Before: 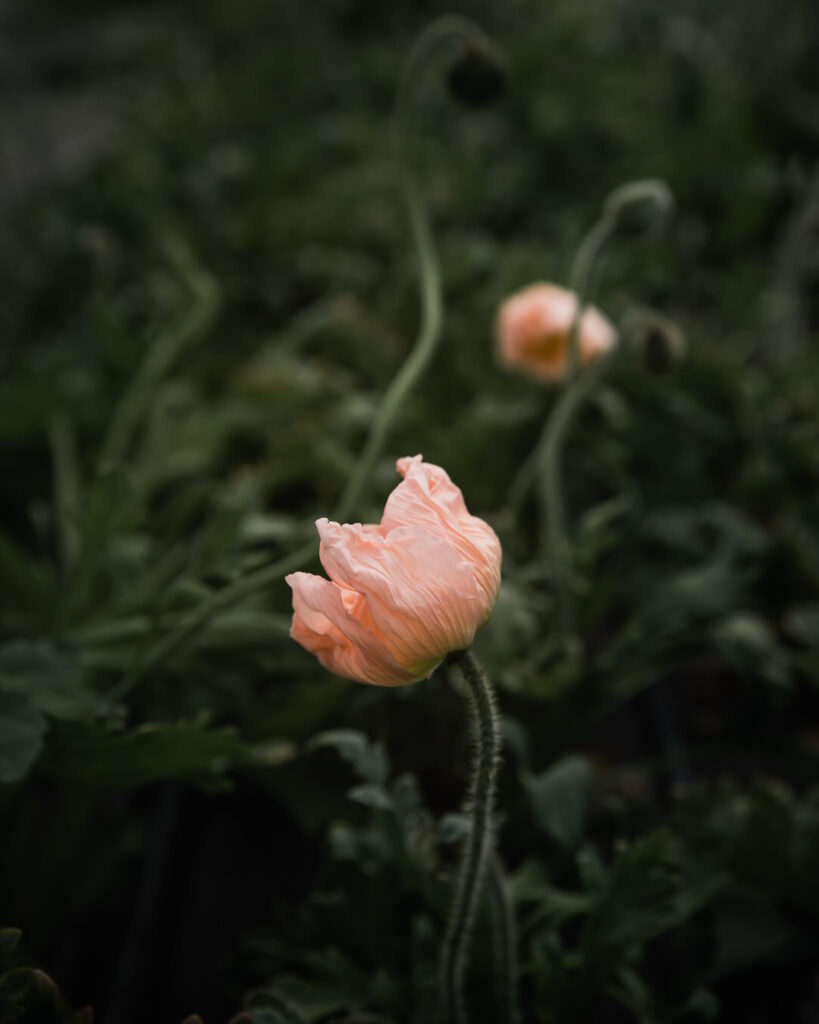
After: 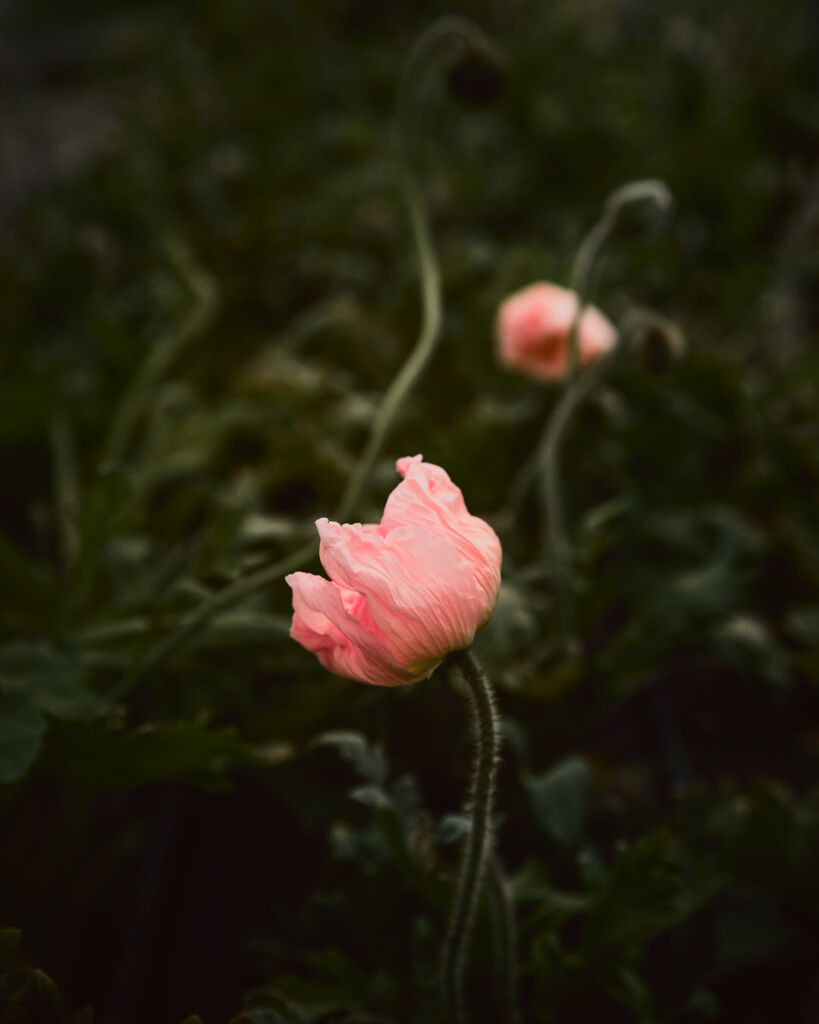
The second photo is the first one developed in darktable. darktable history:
color zones: curves: ch1 [(0.235, 0.558) (0.75, 0.5)]; ch2 [(0.25, 0.462) (0.749, 0.457)], mix 40.67%
tone curve: curves: ch0 [(0, 0.019) (0.204, 0.162) (0.491, 0.519) (0.748, 0.765) (1, 0.919)]; ch1 [(0, 0) (0.179, 0.173) (0.322, 0.32) (0.442, 0.447) (0.496, 0.504) (0.566, 0.585) (0.761, 0.803) (1, 1)]; ch2 [(0, 0) (0.434, 0.447) (0.483, 0.487) (0.555, 0.563) (0.697, 0.68) (1, 1)], color space Lab, independent channels, preserve colors none
